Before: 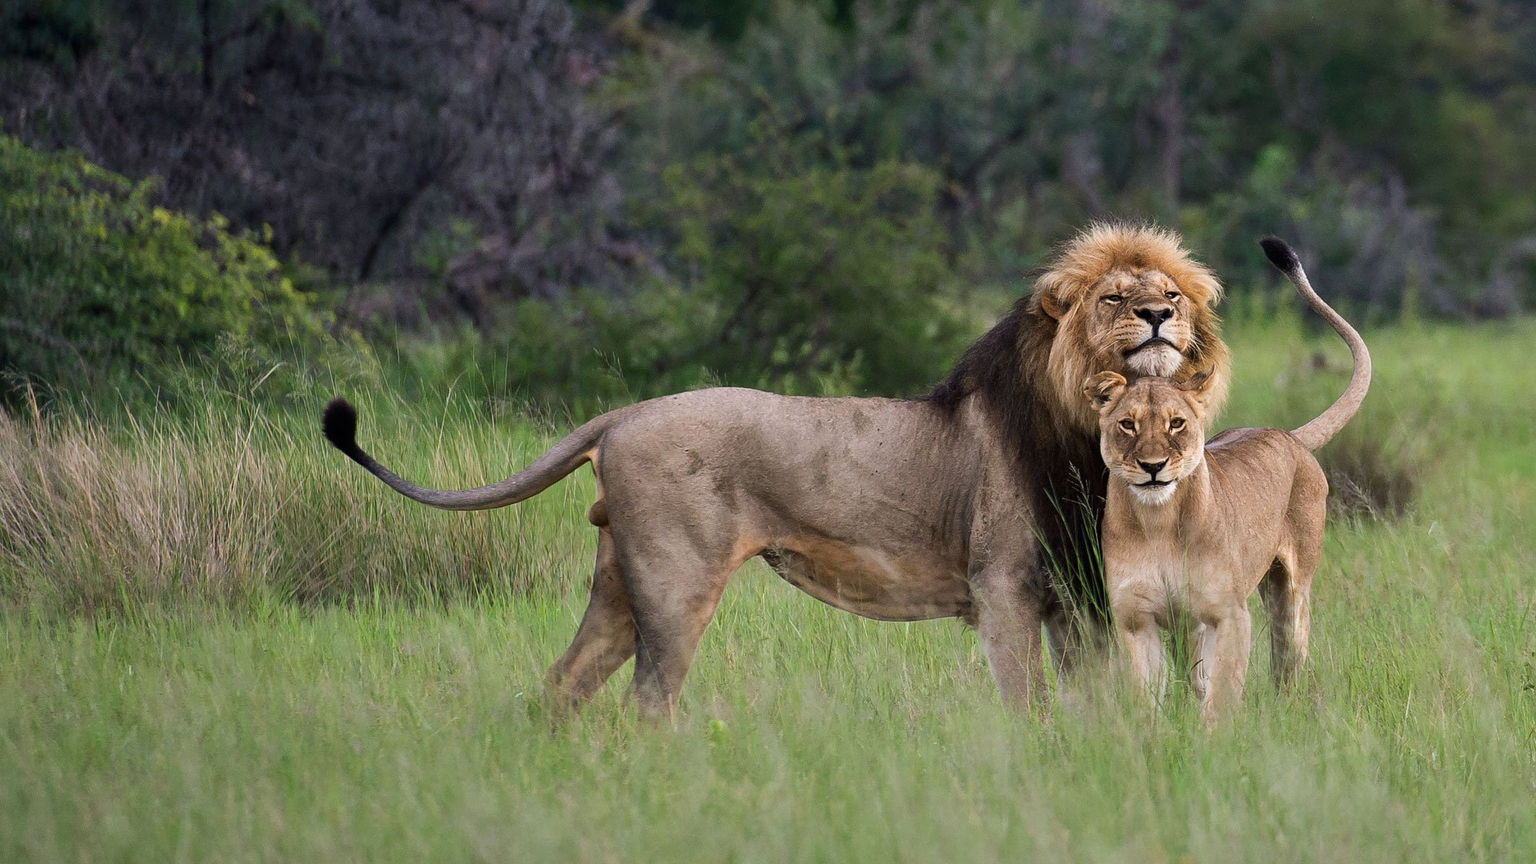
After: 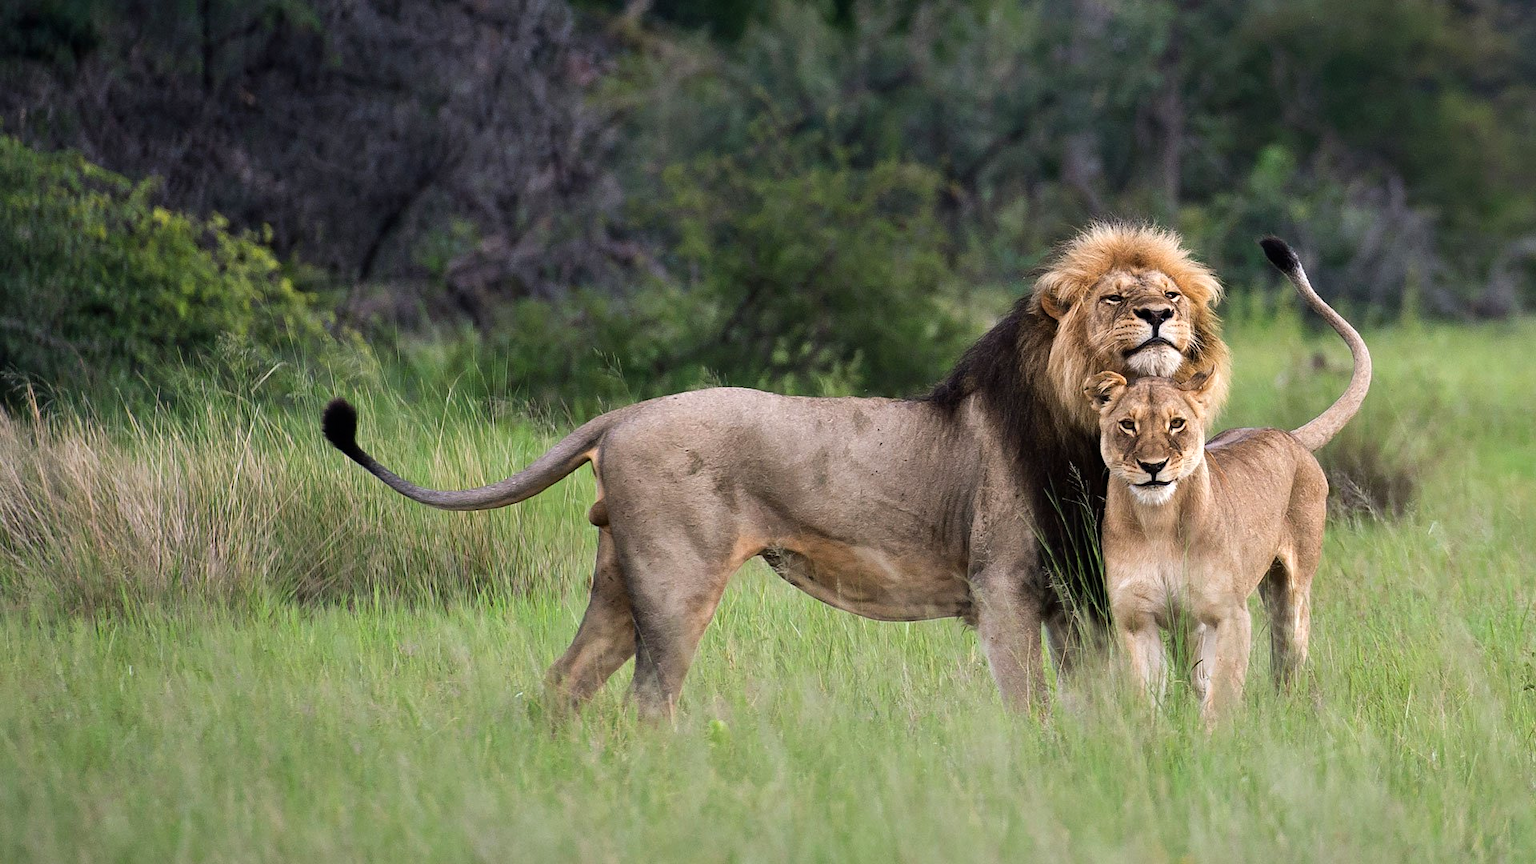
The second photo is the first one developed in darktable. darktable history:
tone equalizer: -8 EV -0.433 EV, -7 EV -0.363 EV, -6 EV -0.315 EV, -5 EV -0.206 EV, -3 EV 0.241 EV, -2 EV 0.348 EV, -1 EV 0.366 EV, +0 EV 0.414 EV, mask exposure compensation -0.511 EV
